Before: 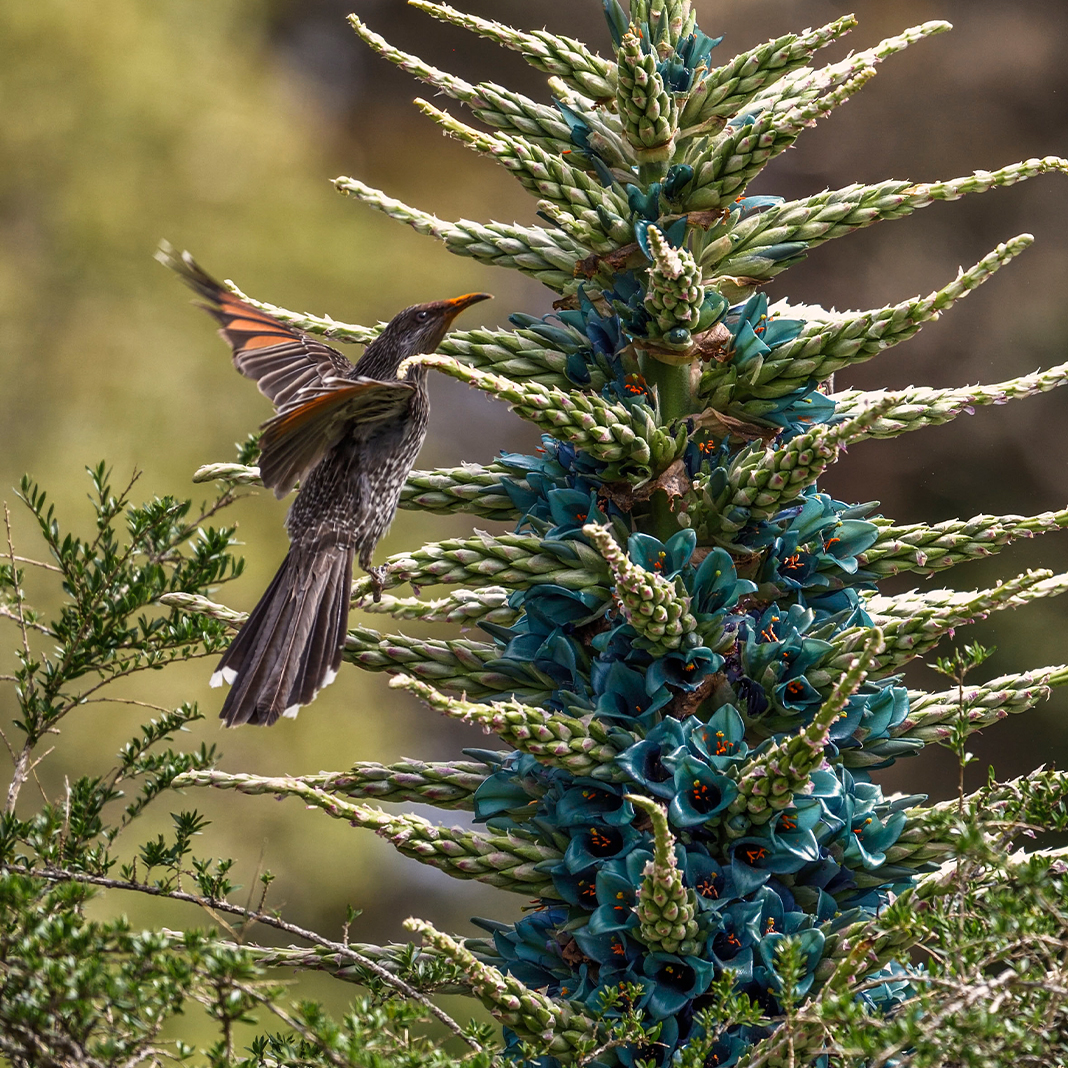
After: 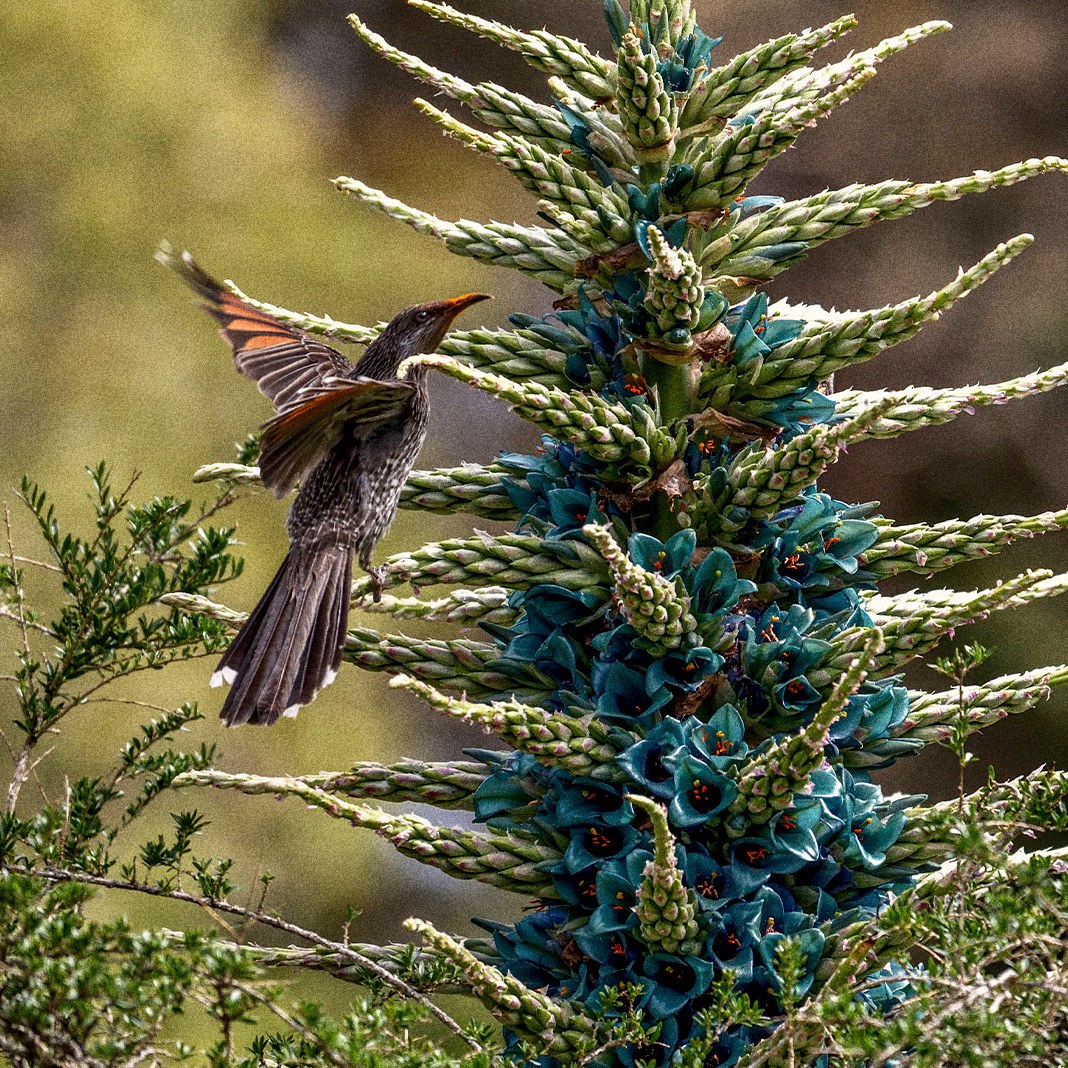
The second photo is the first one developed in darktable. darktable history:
exposure: black level correction 0.007, exposure 0.093 EV, compensate highlight preservation false
grain: coarseness 14.49 ISO, strength 48.04%, mid-tones bias 35%
